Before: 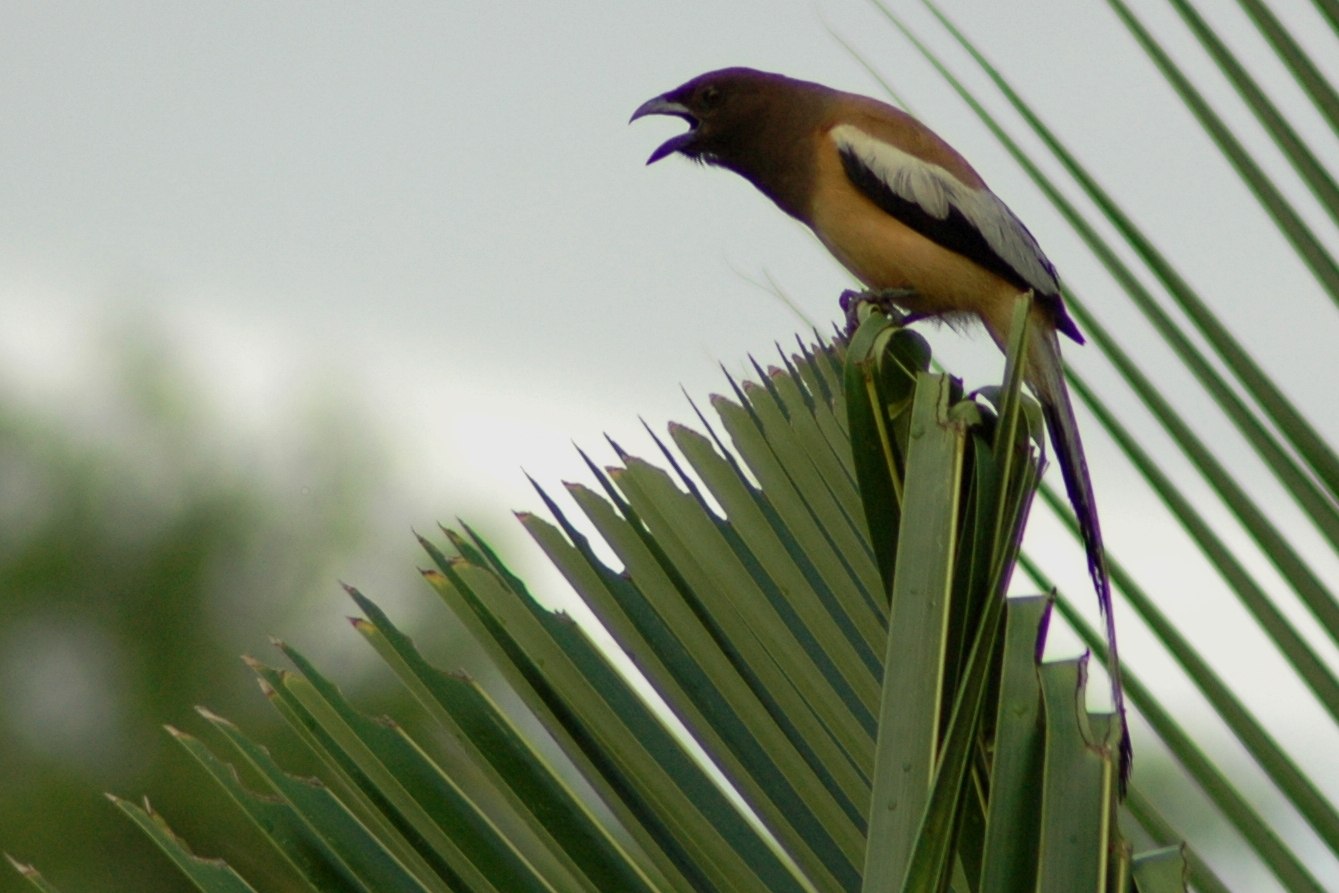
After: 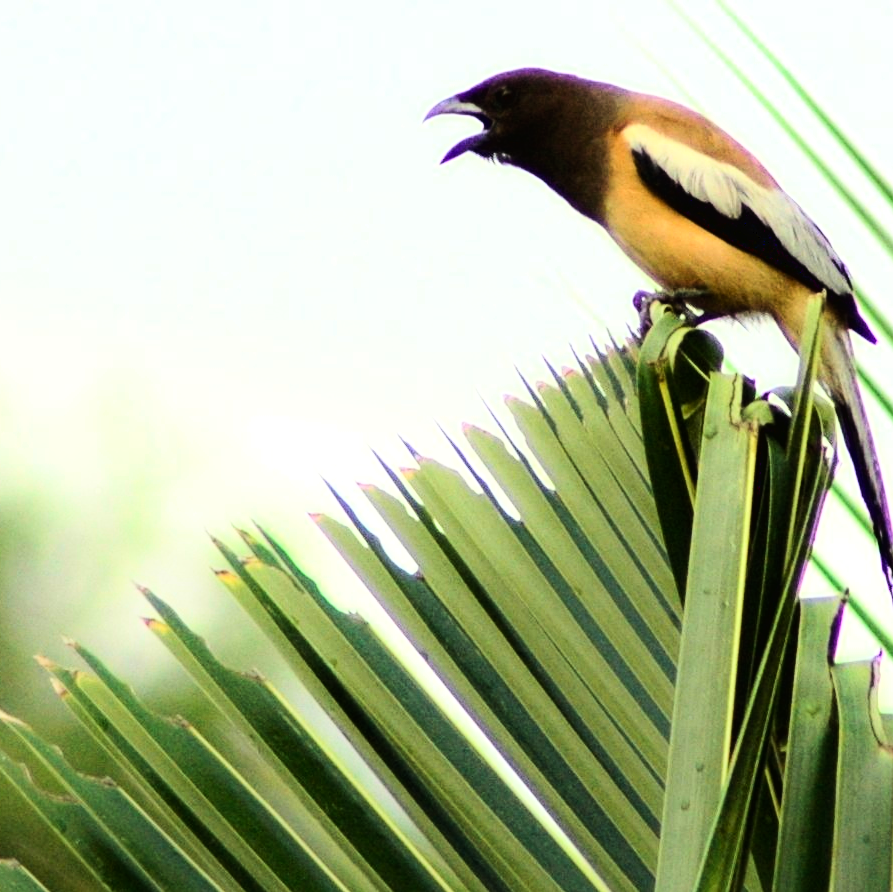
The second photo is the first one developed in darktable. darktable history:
base curve: curves: ch0 [(0, 0.003) (0.001, 0.002) (0.006, 0.004) (0.02, 0.022) (0.048, 0.086) (0.094, 0.234) (0.162, 0.431) (0.258, 0.629) (0.385, 0.8) (0.548, 0.918) (0.751, 0.988) (1, 1)]
crop and rotate: left 15.5%, right 17.744%
tone equalizer: -8 EV -0.718 EV, -7 EV -0.722 EV, -6 EV -0.636 EV, -5 EV -0.422 EV, -3 EV 0.367 EV, -2 EV 0.6 EV, -1 EV 0.68 EV, +0 EV 0.726 EV
contrast brightness saturation: contrast 0.103, brightness 0.035, saturation 0.094
